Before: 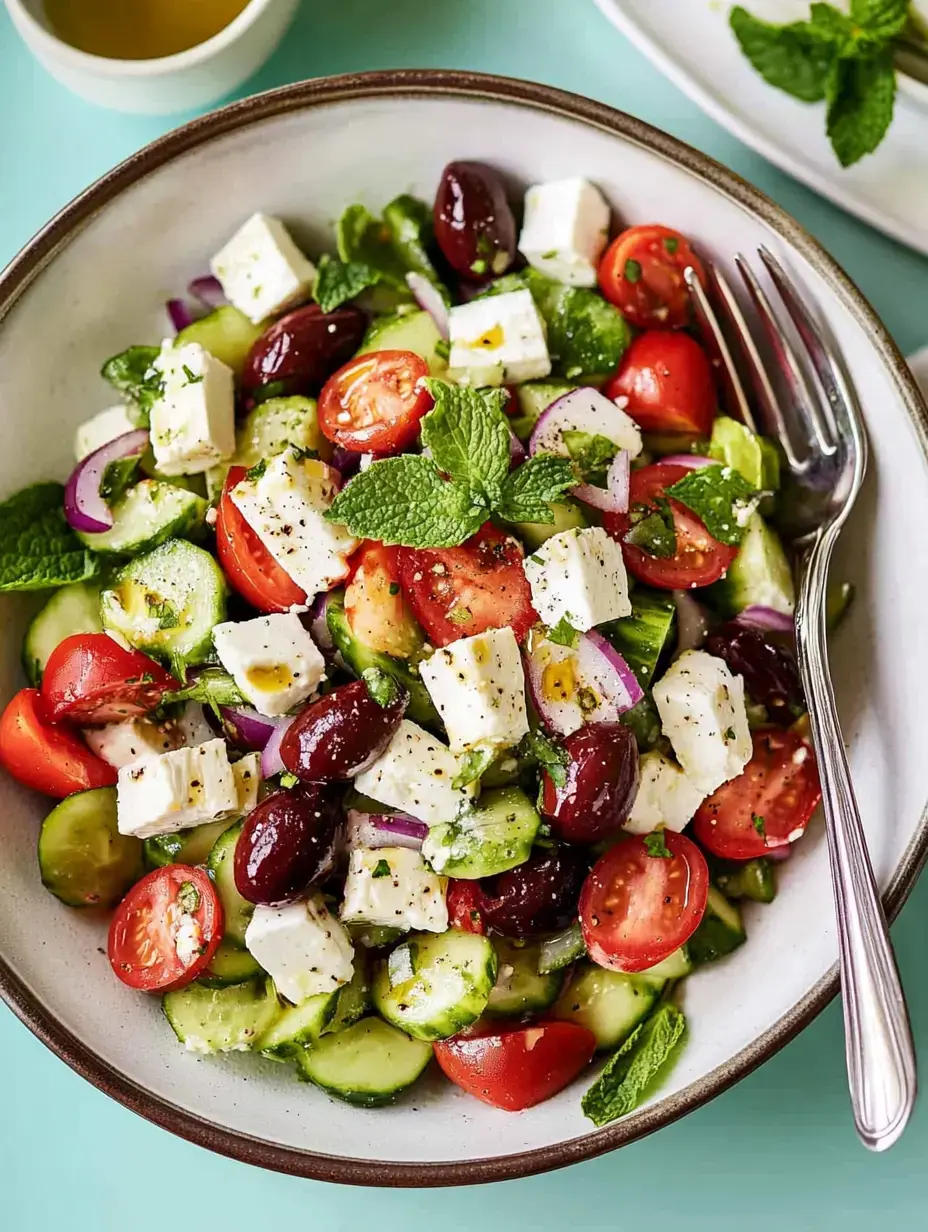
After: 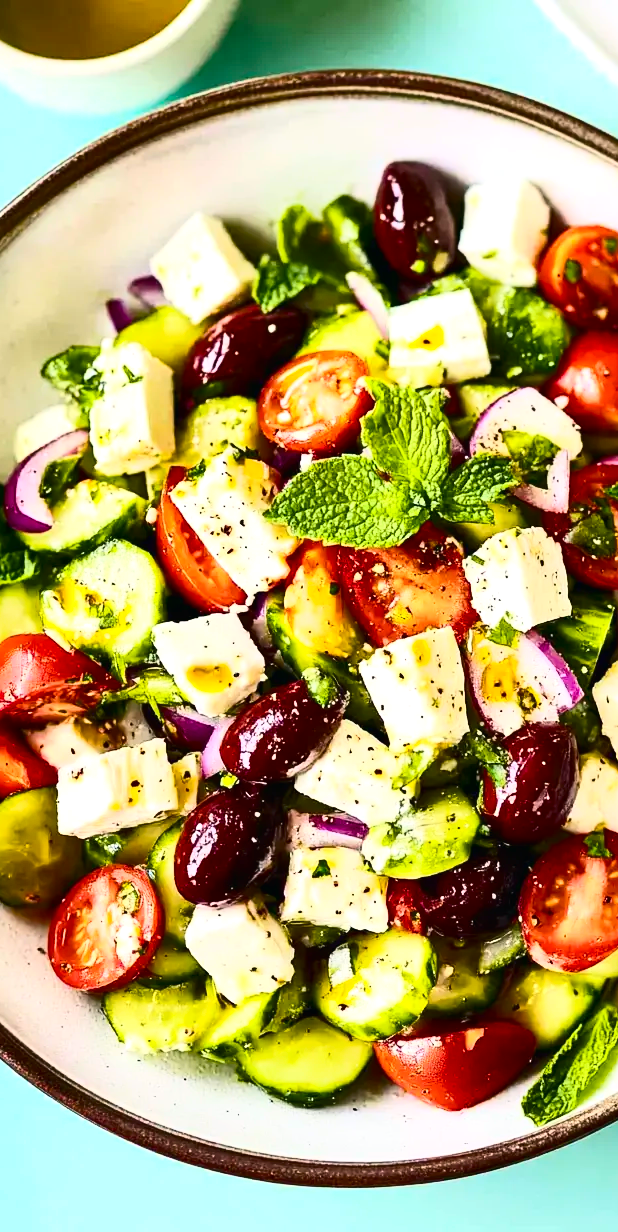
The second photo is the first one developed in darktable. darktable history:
color balance rgb: perceptual saturation grading › global saturation 36%, perceptual brilliance grading › global brilliance 10%, global vibrance 20%
color balance: mode lift, gamma, gain (sRGB), lift [1, 1, 1.022, 1.026]
crop and rotate: left 6.617%, right 26.717%
contrast brightness saturation: contrast 0.39, brightness 0.1
